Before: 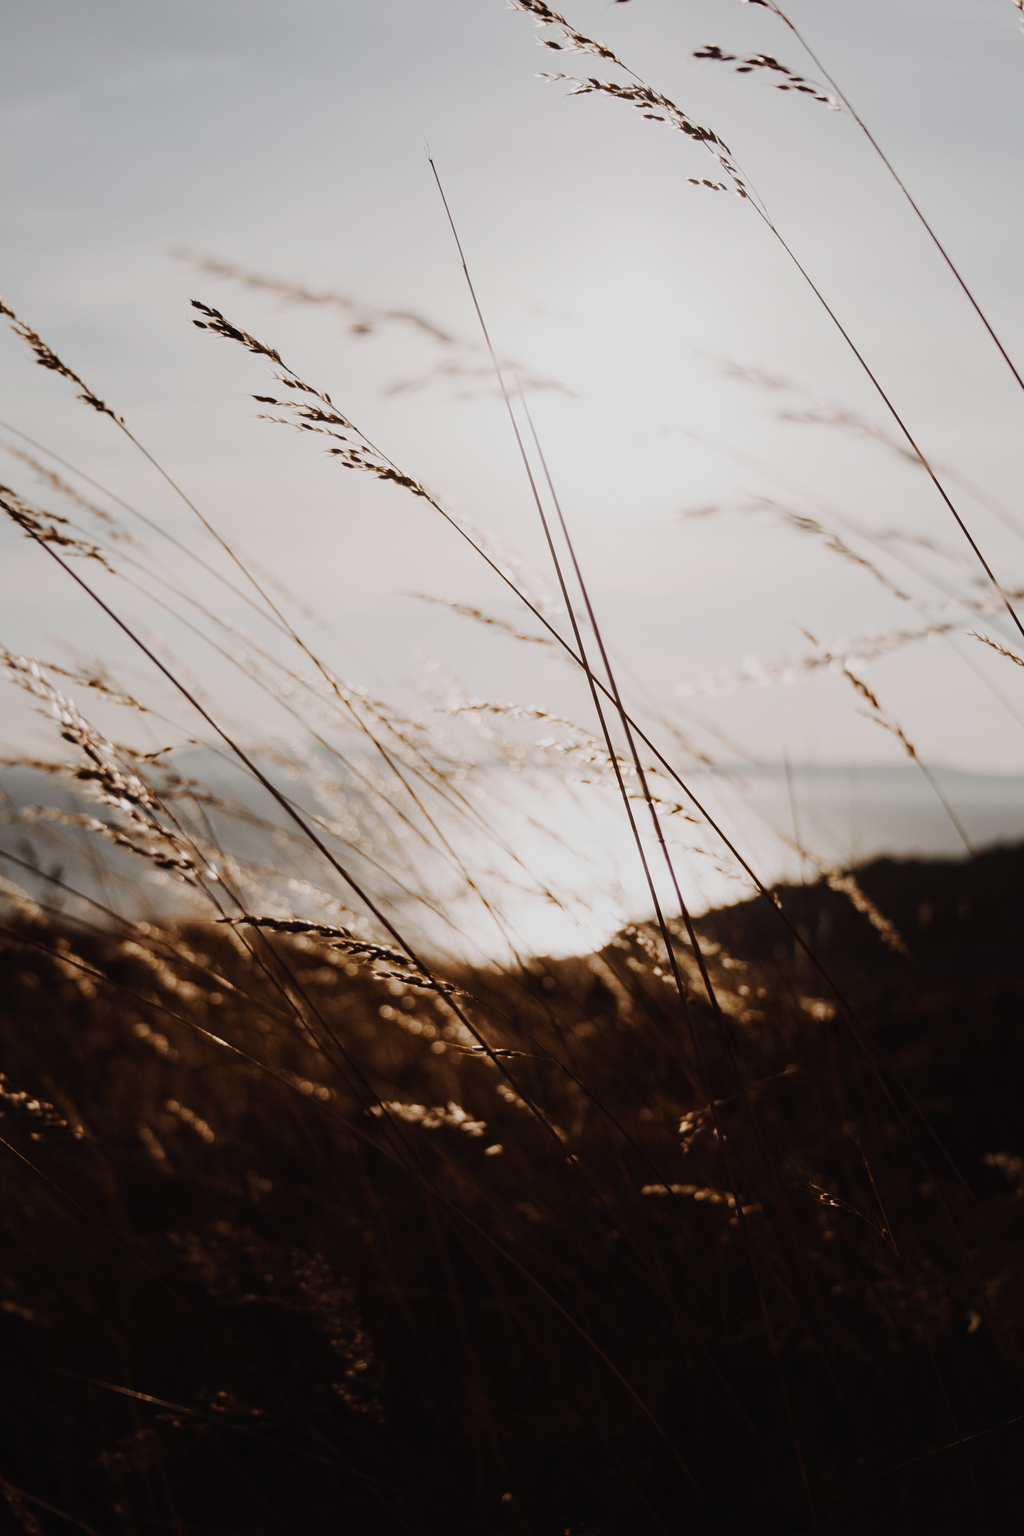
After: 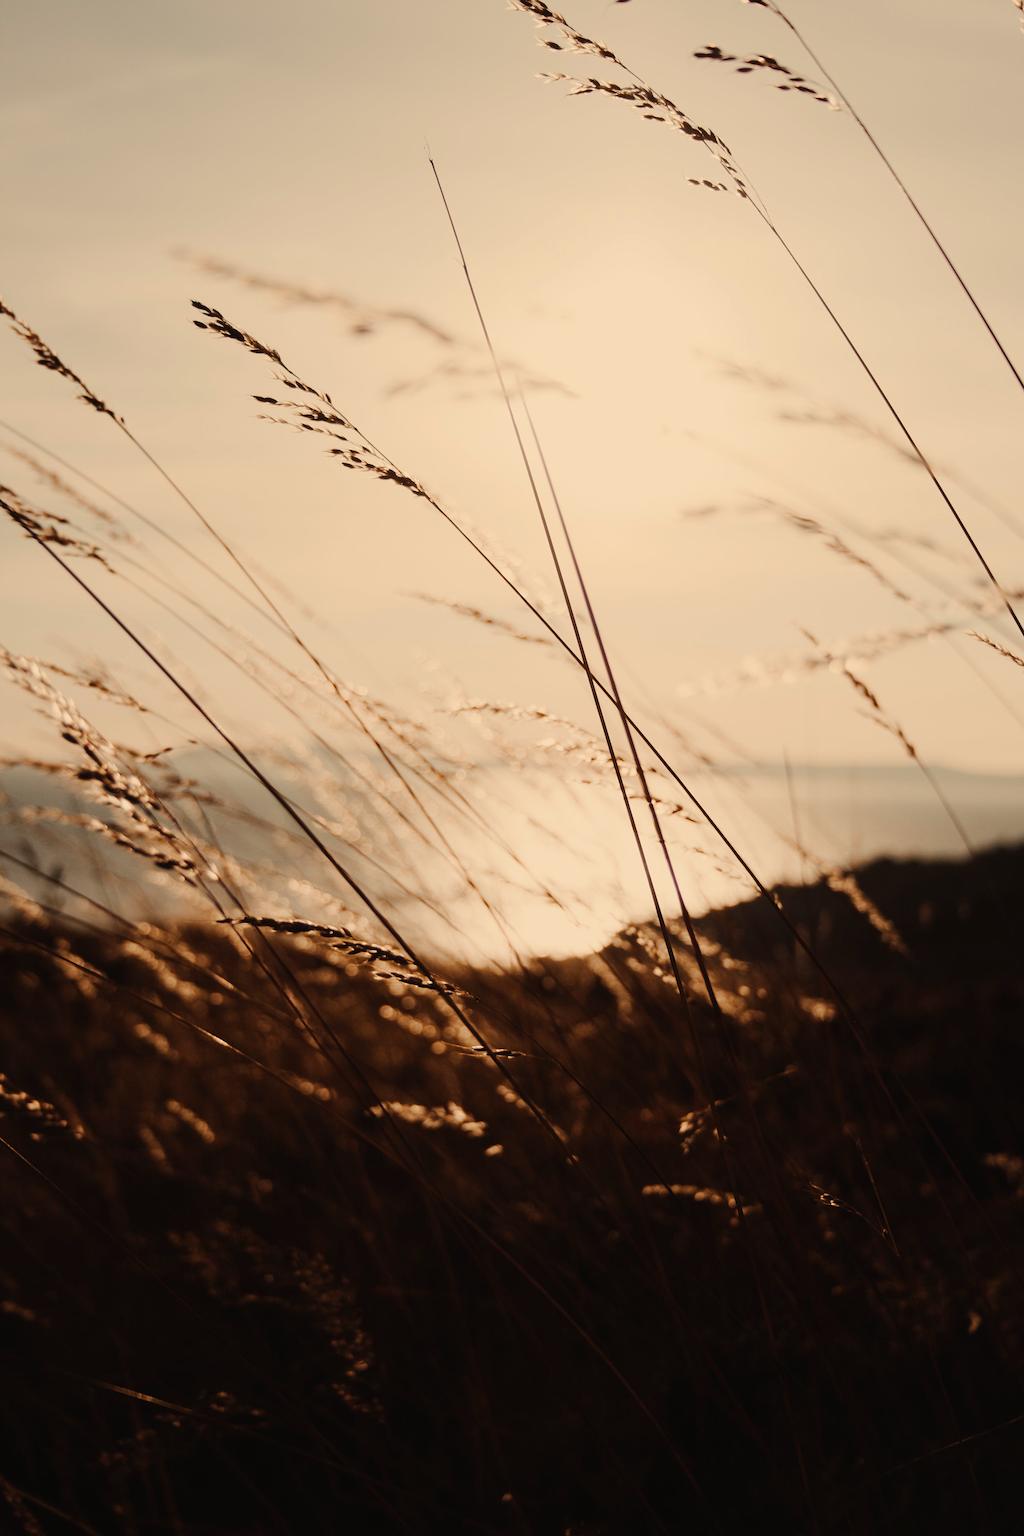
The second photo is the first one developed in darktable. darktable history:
rotate and perspective: automatic cropping original format, crop left 0, crop top 0
white balance: red 1.123, blue 0.83
